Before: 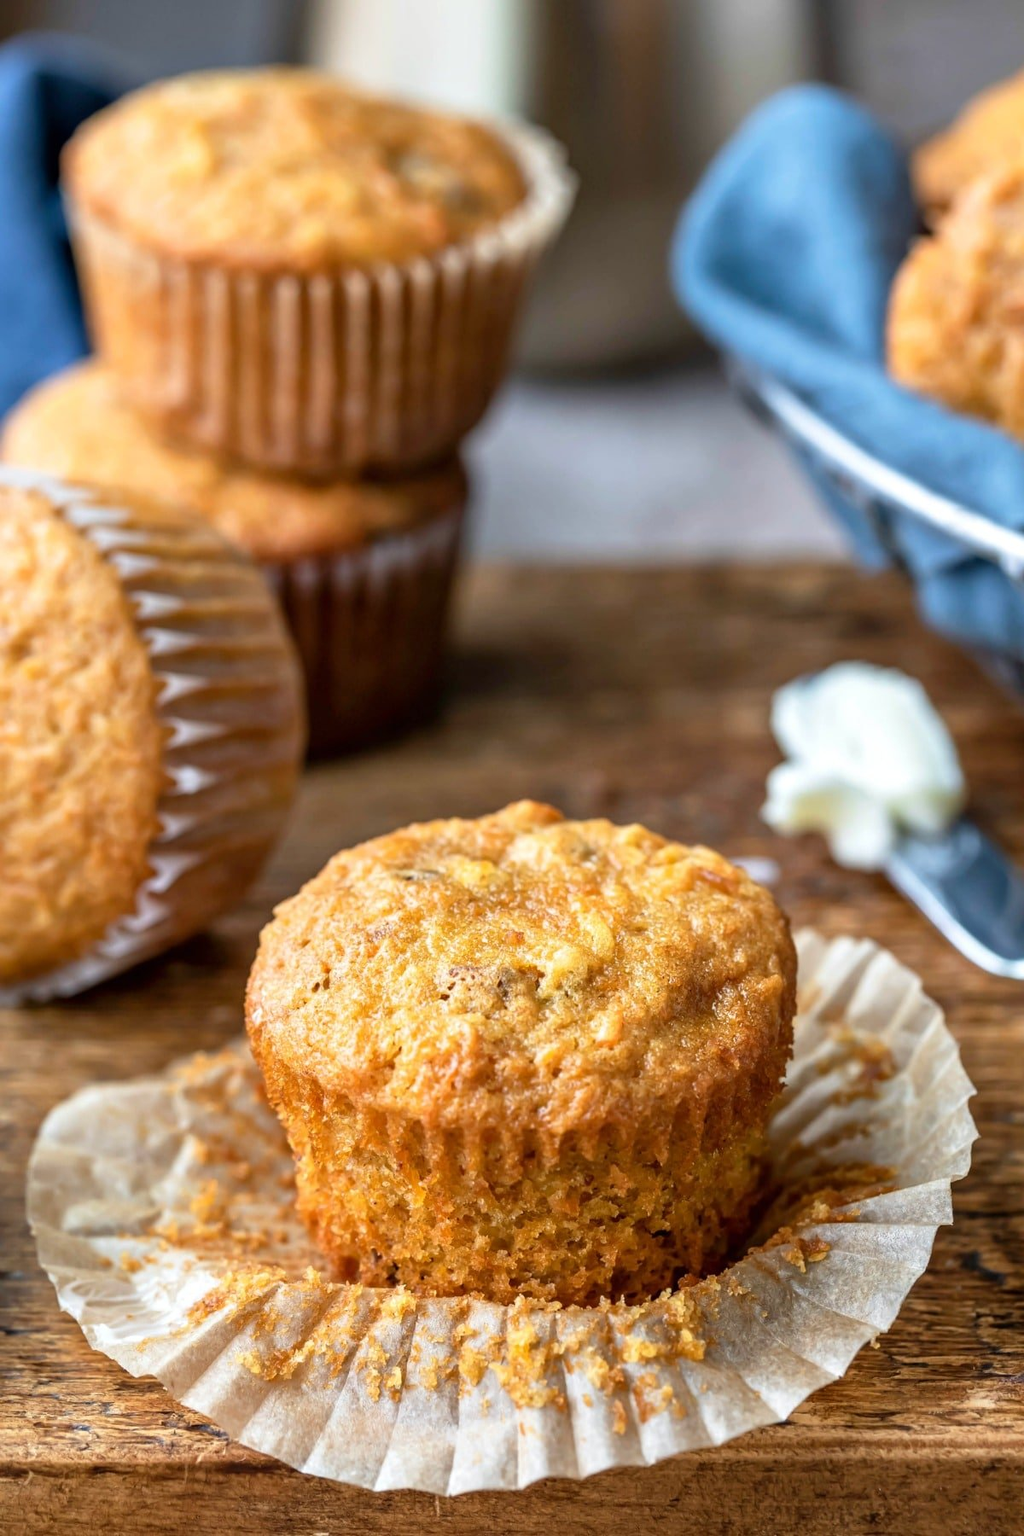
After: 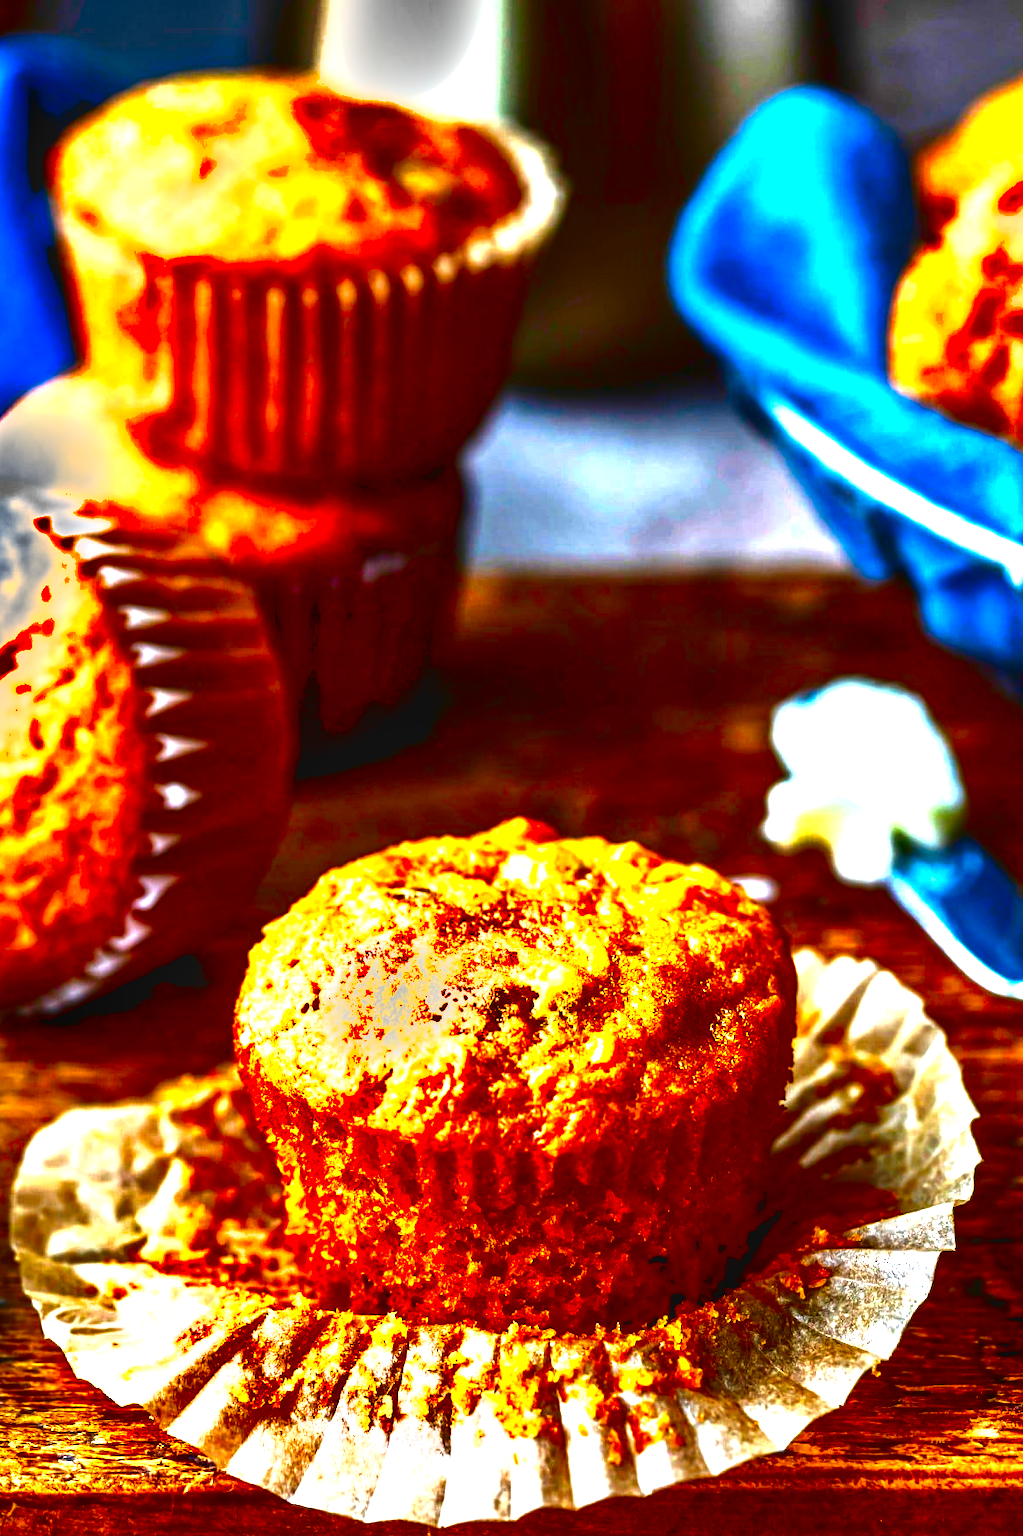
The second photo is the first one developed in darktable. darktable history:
shadows and highlights: soften with gaussian
crop: left 1.743%, right 0.268%, bottom 2.011%
local contrast: on, module defaults
tone equalizer: -8 EV -0.417 EV, -7 EV -0.389 EV, -6 EV -0.333 EV, -5 EV -0.222 EV, -3 EV 0.222 EV, -2 EV 0.333 EV, -1 EV 0.389 EV, +0 EV 0.417 EV, edges refinement/feathering 500, mask exposure compensation -1.57 EV, preserve details no
levels: levels [0, 0.281, 0.562]
contrast brightness saturation: brightness -1, saturation 1
color zones: curves: ch1 [(0, 0.469) (0.01, 0.469) (0.12, 0.446) (0.248, 0.469) (0.5, 0.5) (0.748, 0.5) (0.99, 0.469) (1, 0.469)]
